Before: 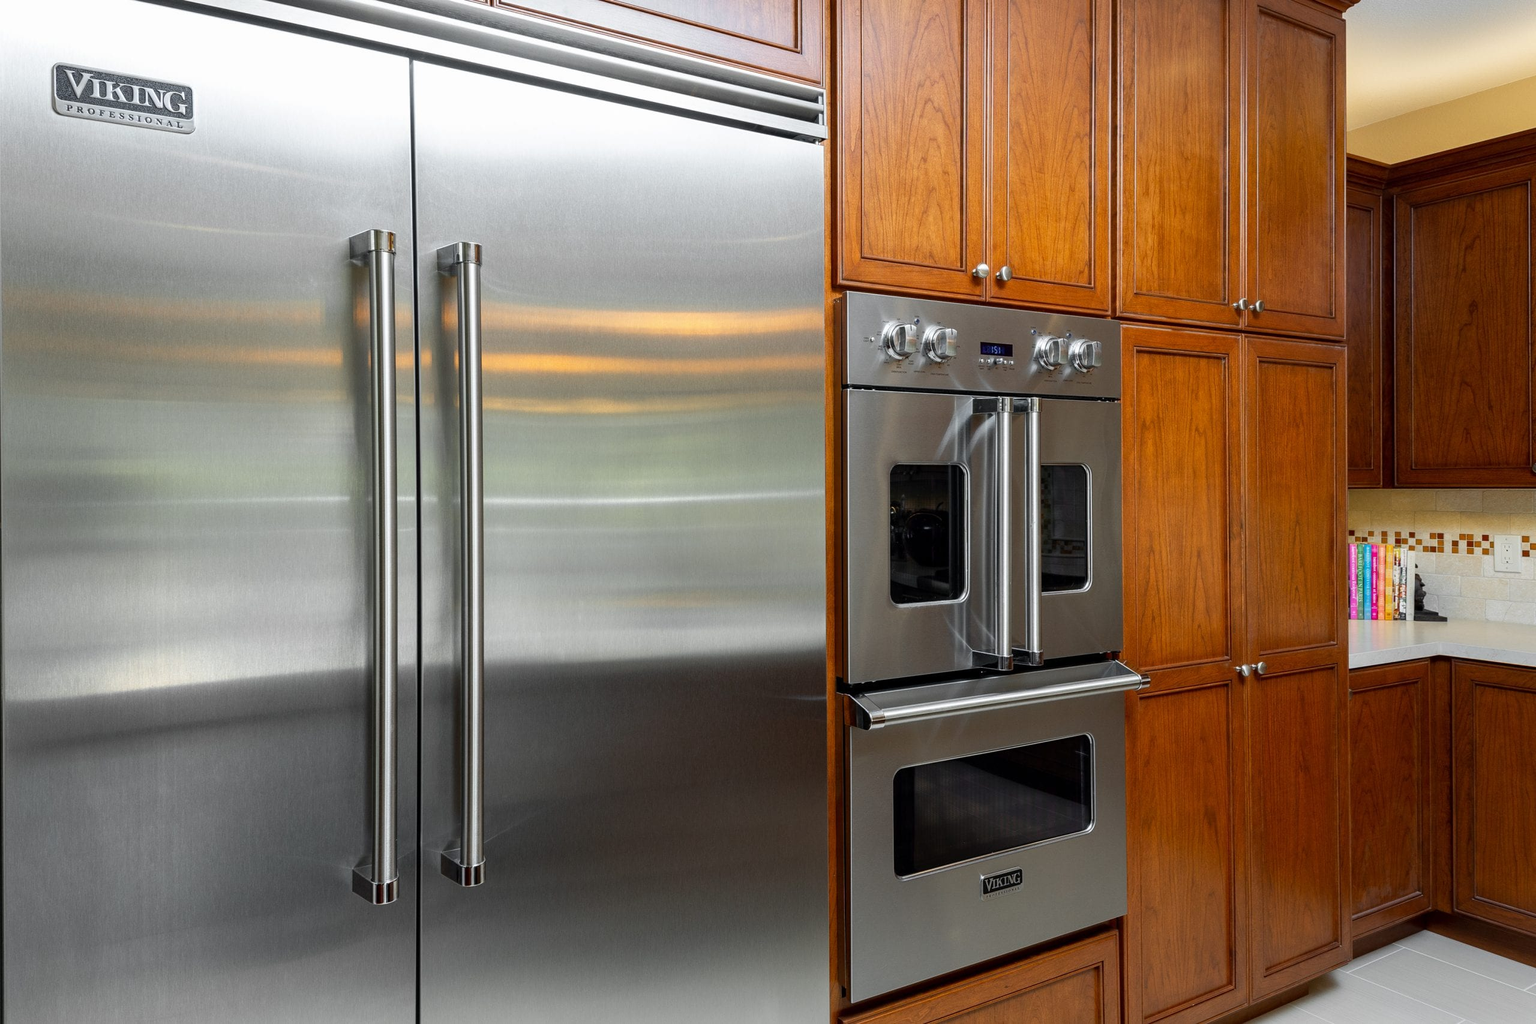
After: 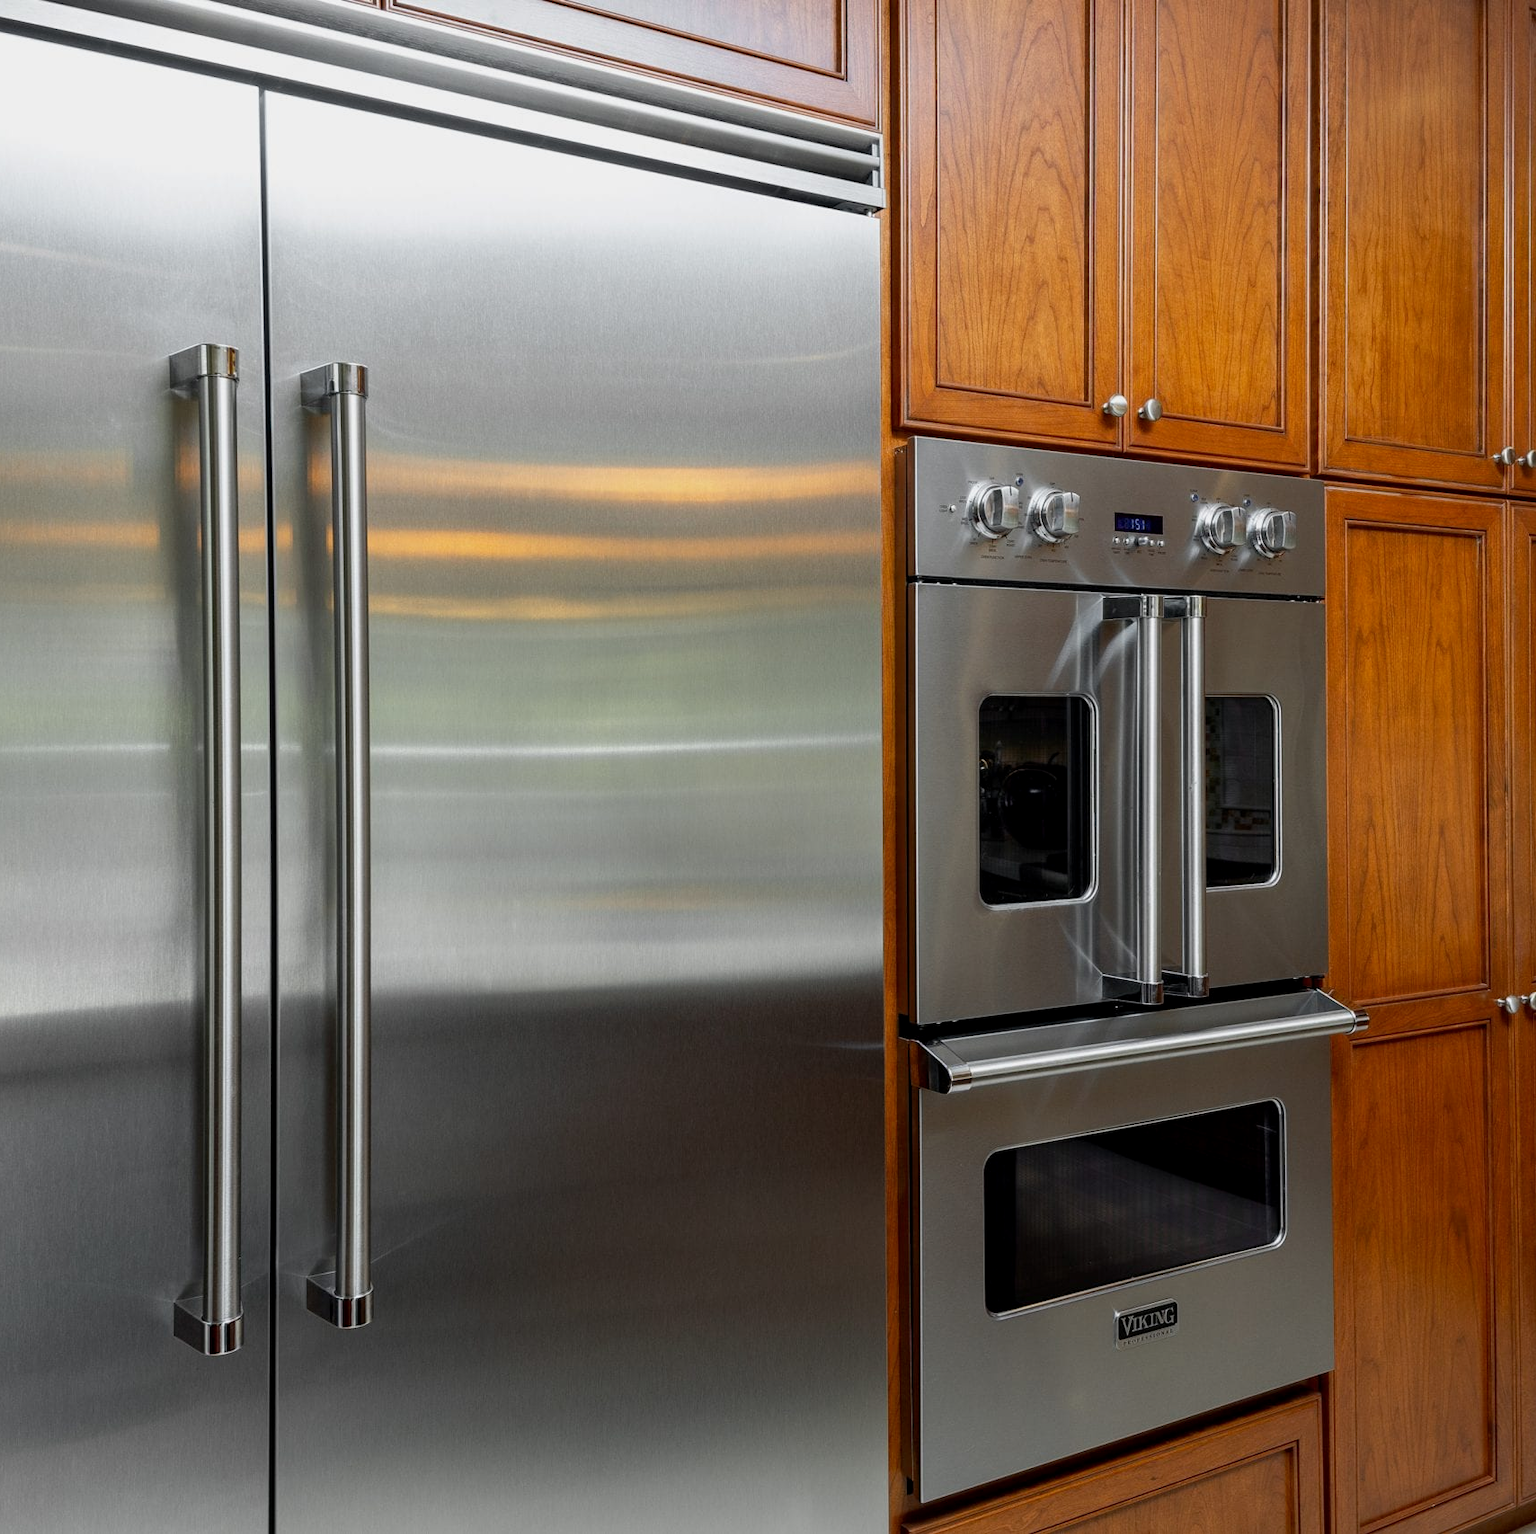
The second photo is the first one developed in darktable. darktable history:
crop: left 15.395%, right 17.847%
exposure: black level correction 0.001, exposure -0.2 EV, compensate exposure bias true, compensate highlight preservation false
